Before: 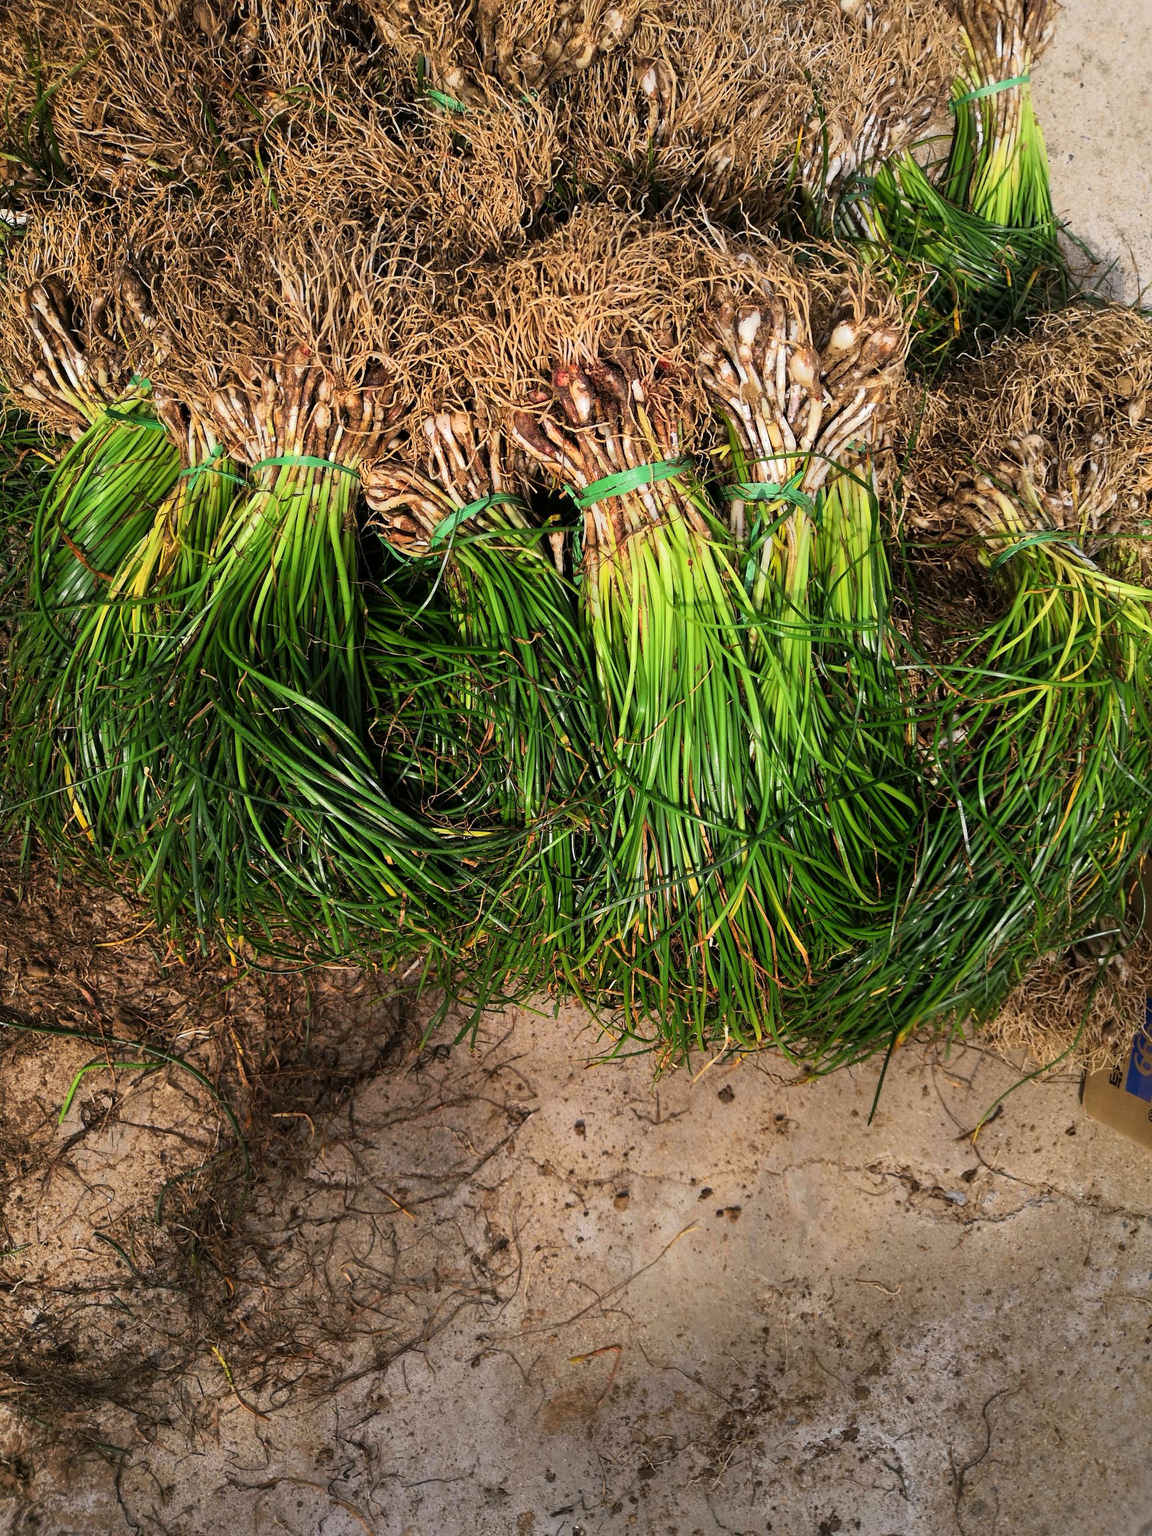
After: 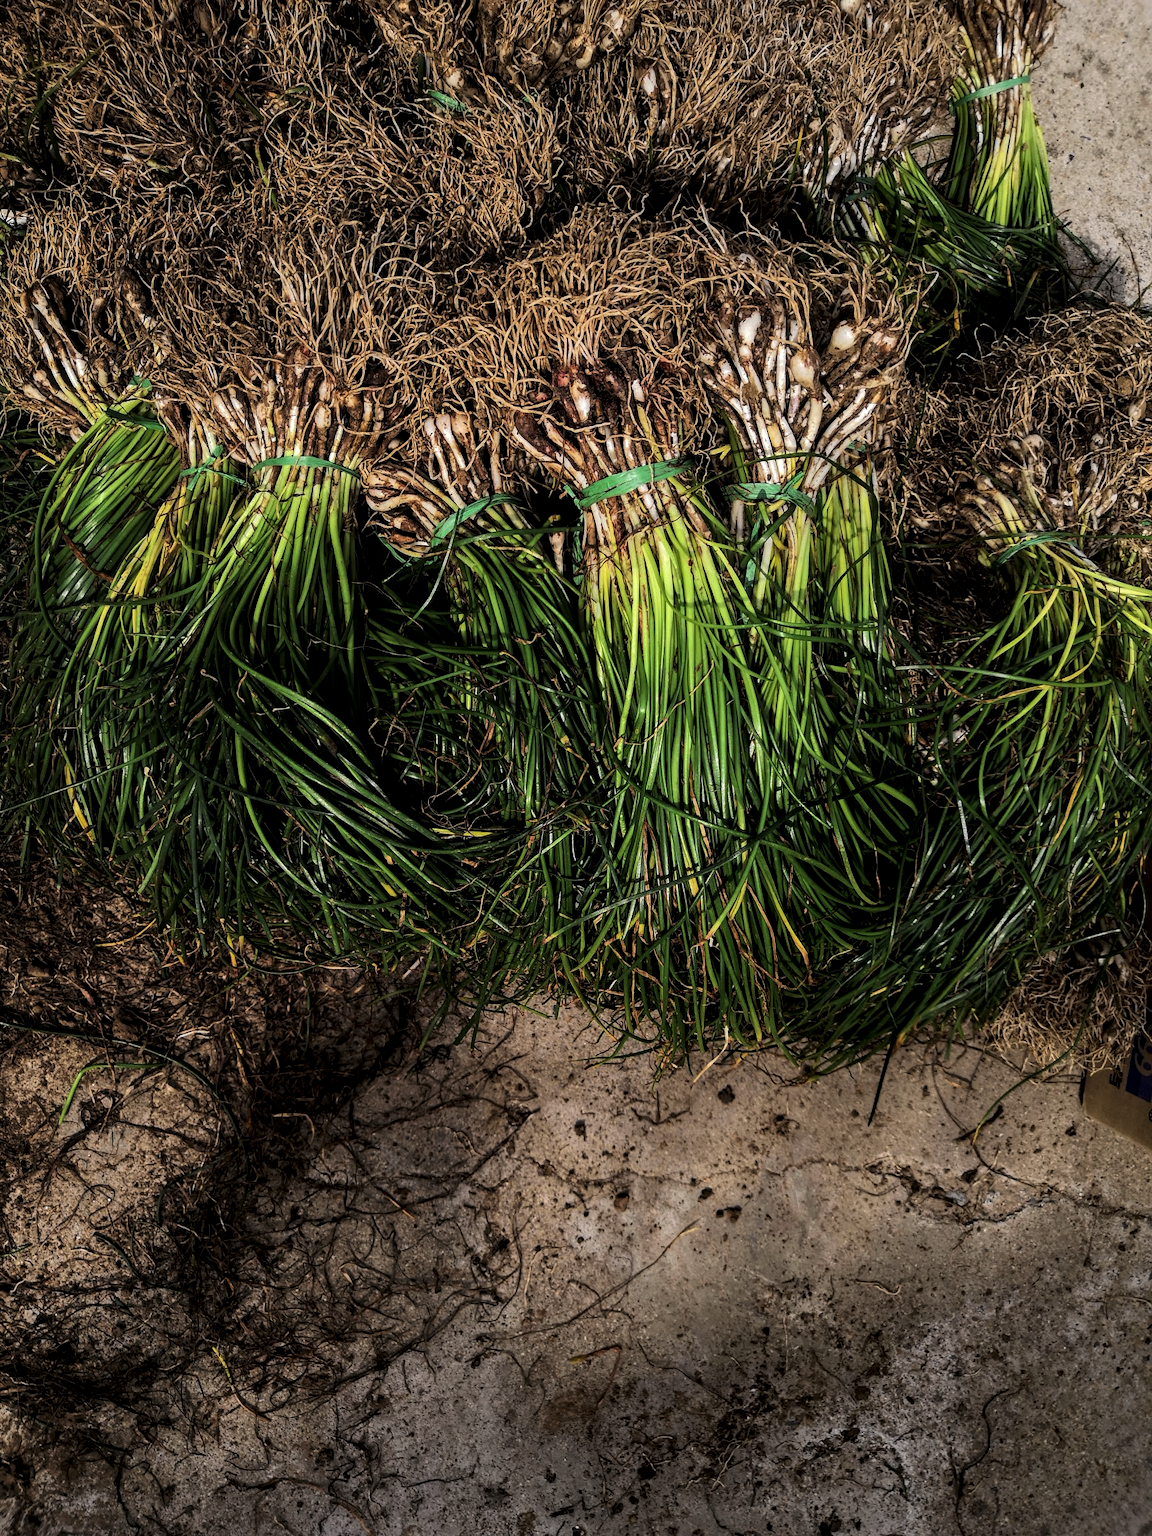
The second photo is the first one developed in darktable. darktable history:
tone equalizer: edges refinement/feathering 500, mask exposure compensation -1.57 EV, preserve details no
levels: levels [0, 0.618, 1]
local contrast: detail 142%
